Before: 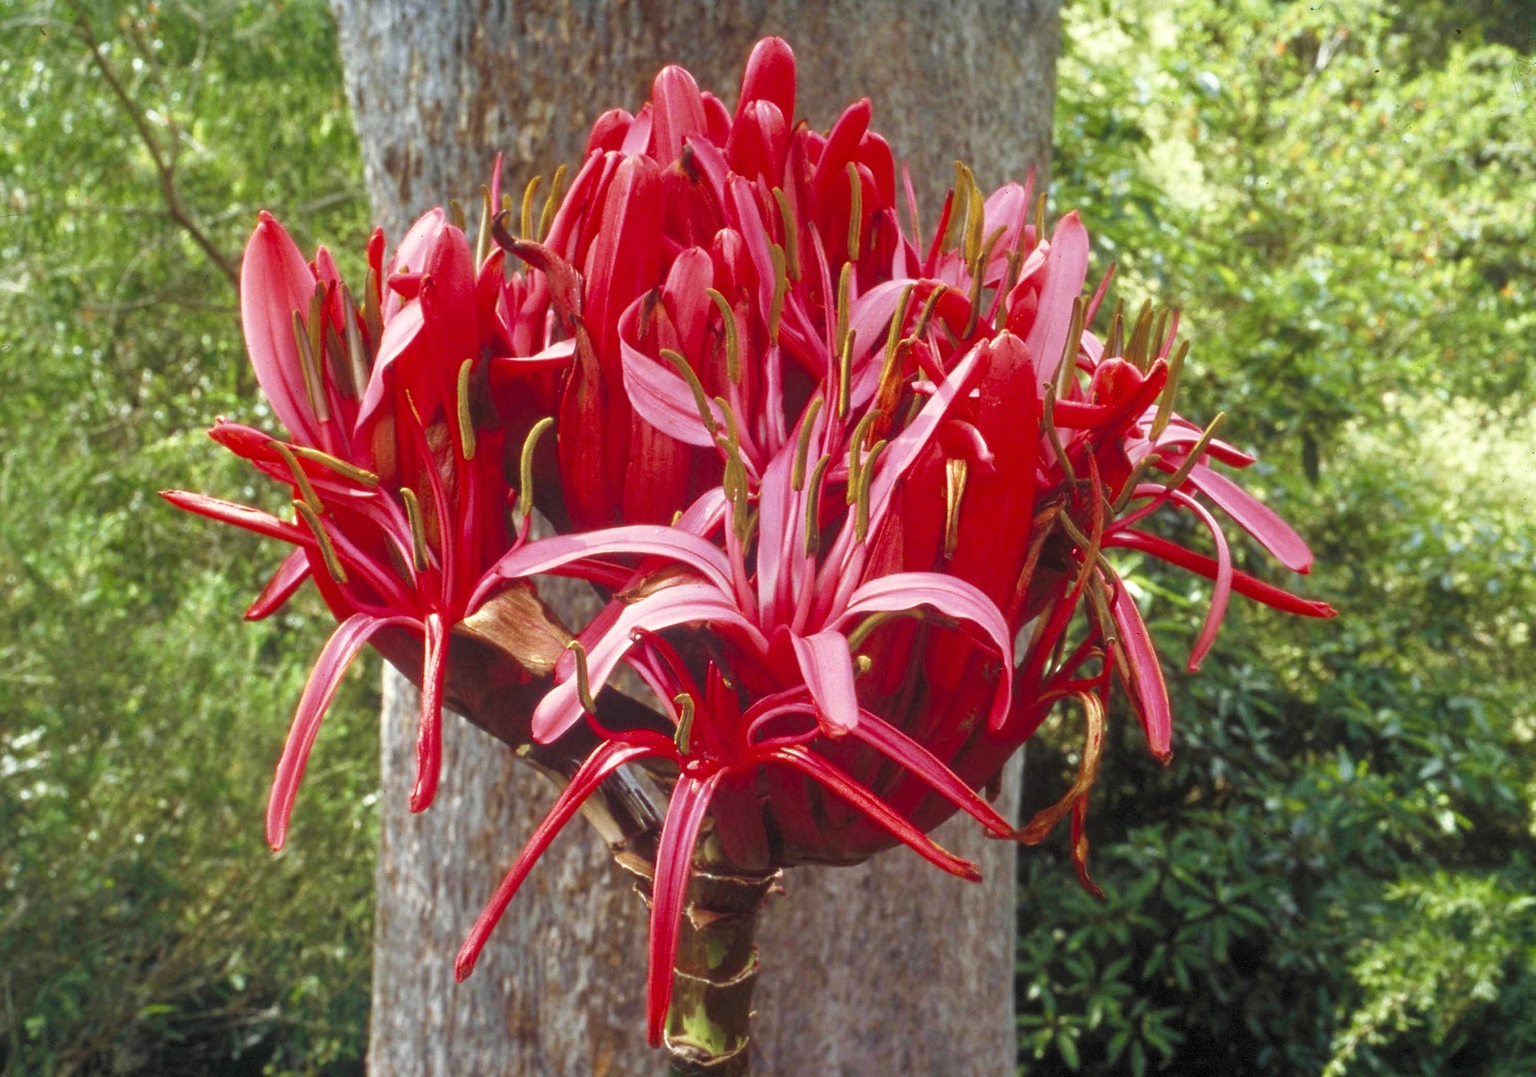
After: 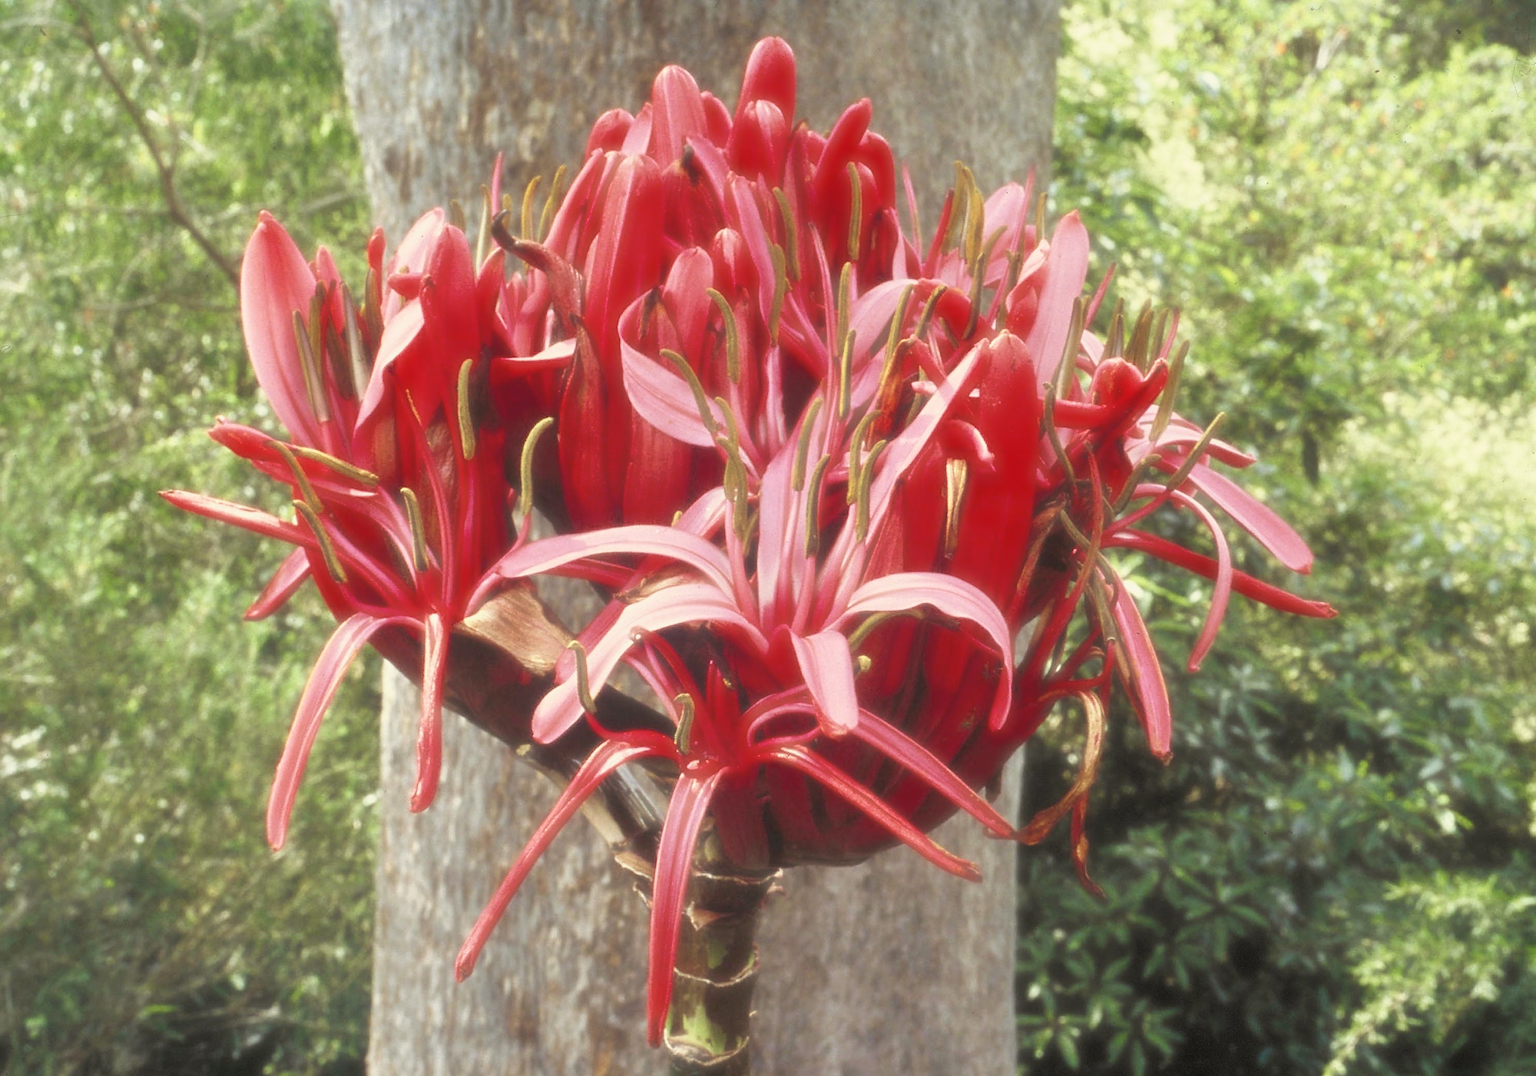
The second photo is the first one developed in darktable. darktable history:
contrast brightness saturation: contrast 0.098, brightness 0.026, saturation 0.086
haze removal: strength -0.895, distance 0.229, compatibility mode true, adaptive false
